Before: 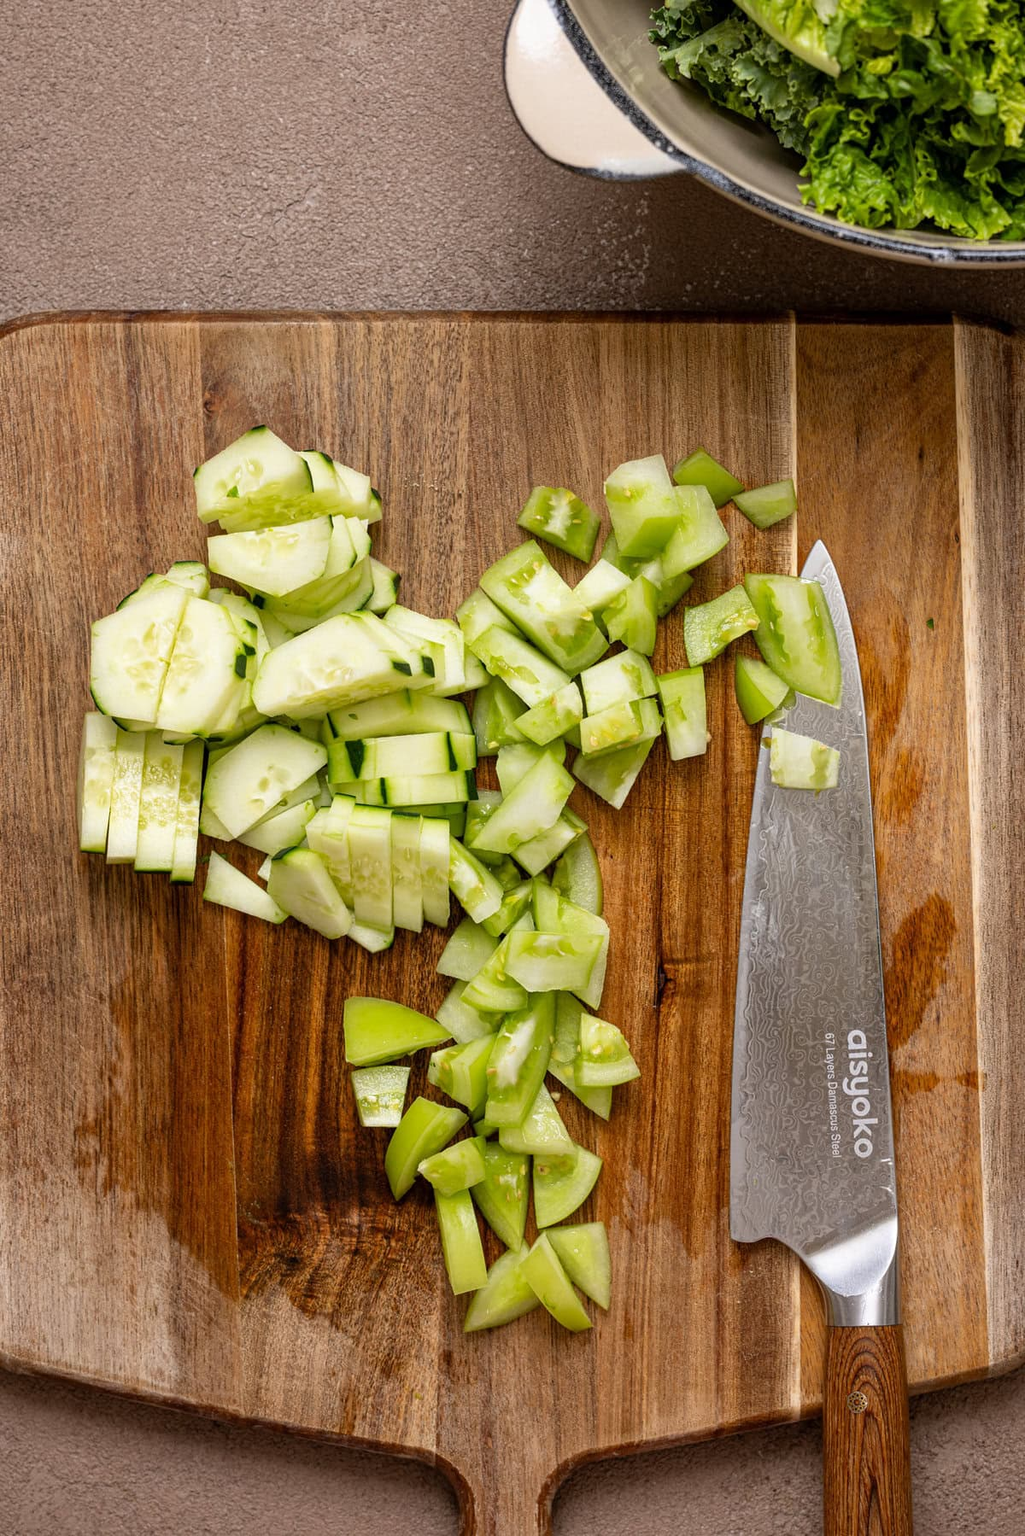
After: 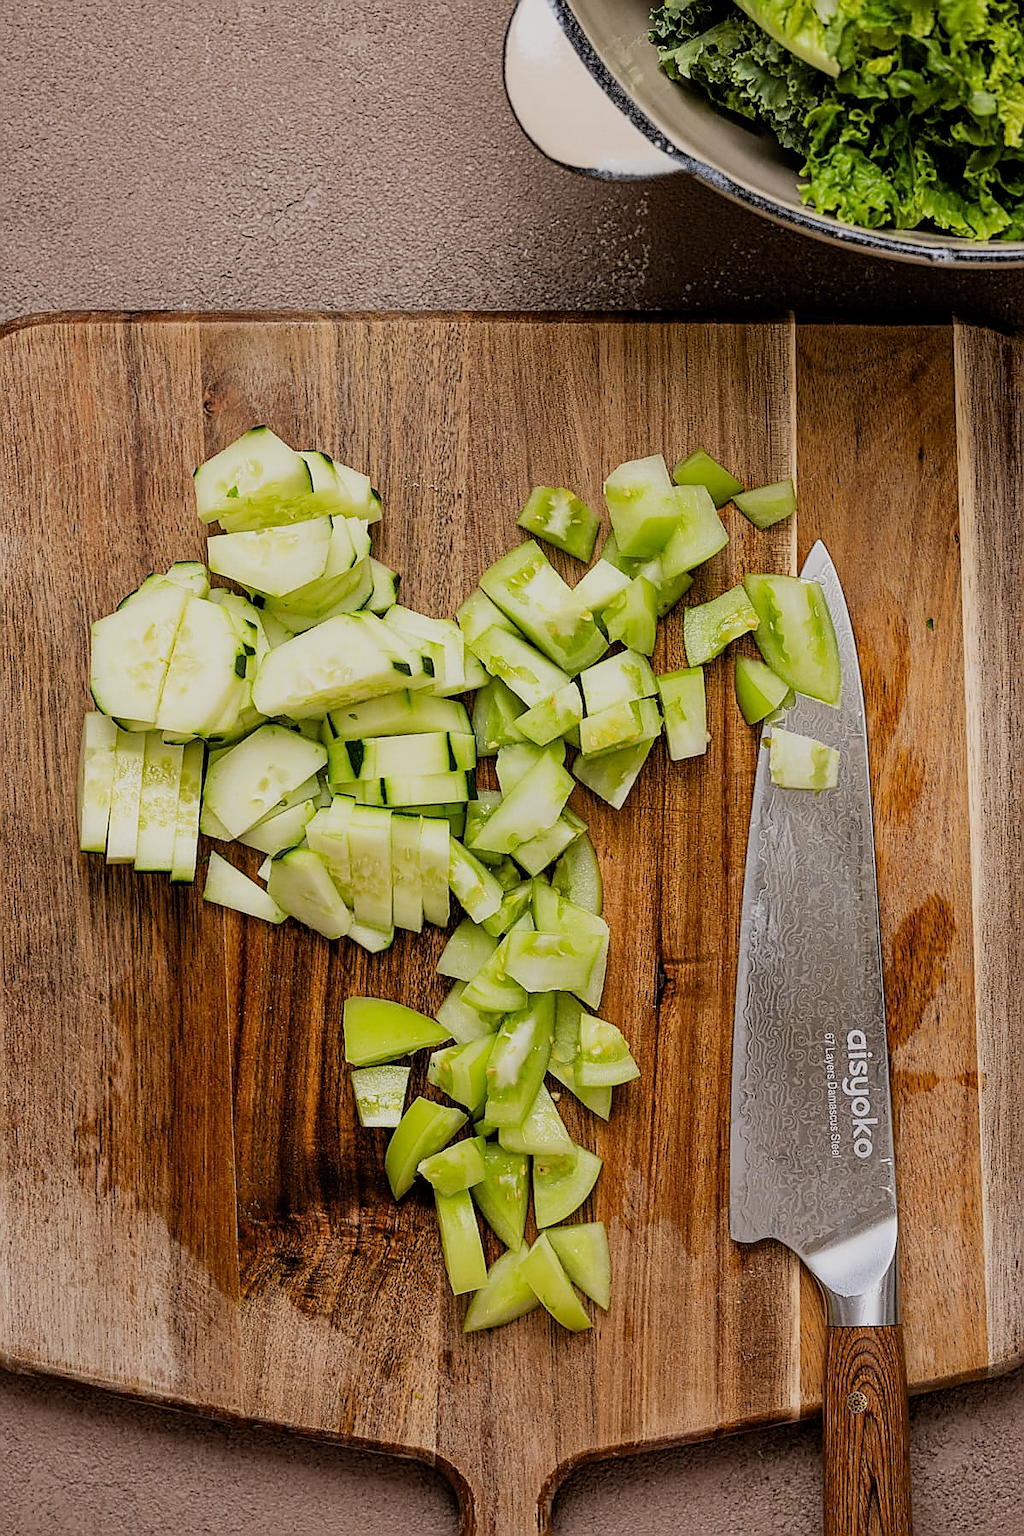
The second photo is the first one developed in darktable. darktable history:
sharpen: radius 1.4, amount 1.25, threshold 0.7
filmic rgb: black relative exposure -7.65 EV, white relative exposure 4.56 EV, hardness 3.61, contrast 1.05
